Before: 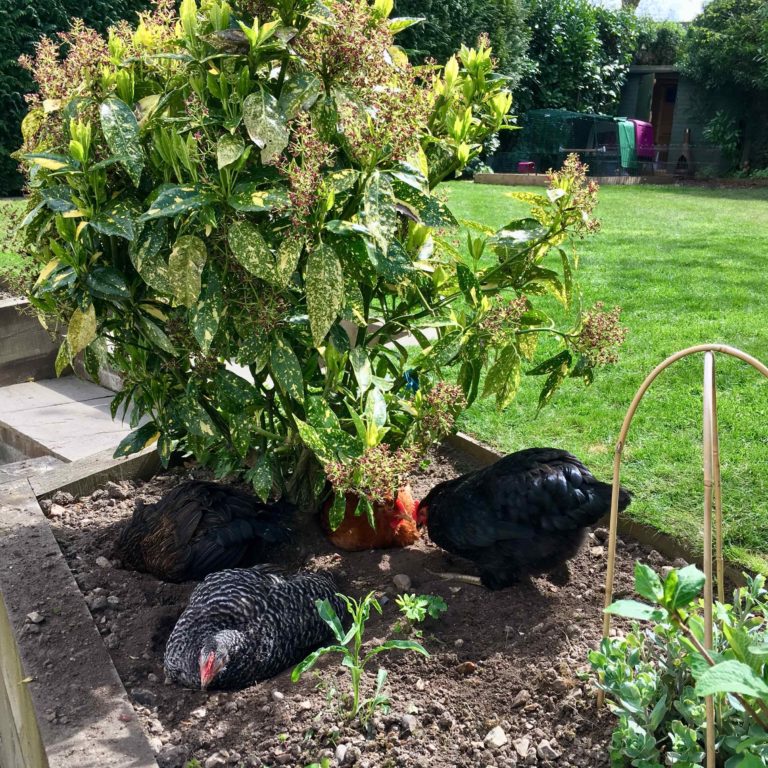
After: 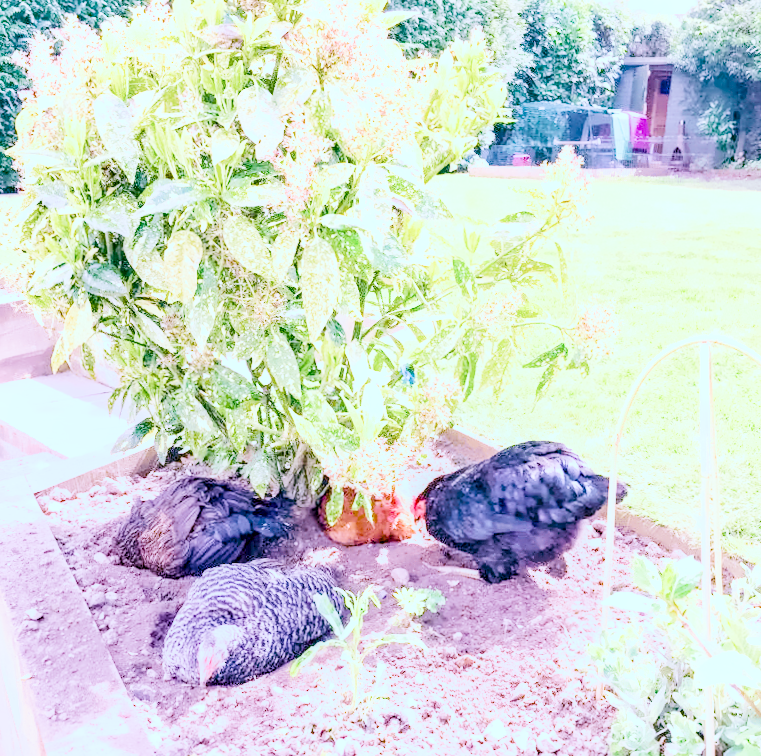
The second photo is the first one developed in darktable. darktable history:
local contrast: on, module defaults
color calibration: illuminant as shot in camera, x 0.358, y 0.373, temperature 4628.91 K
denoise (profiled): preserve shadows 1.52, scattering 0.002, a [-1, 0, 0], compensate highlight preservation false
haze removal: compatibility mode true, adaptive false
hot pixels: on, module defaults
lens correction: scale 1, crop 1, focal 16, aperture 5.6, distance 1000, camera "Canon EOS RP", lens "Canon RF 16mm F2.8 STM"
white balance: red 2.229, blue 1.46
velvia: on, module defaults
filmic rgb: black relative exposure -9.22 EV, white relative exposure 6.77 EV, hardness 3.07, contrast 1.05
shadows and highlights: shadows 0, highlights 40
color balance rgb "basic colorfulness: vibrant colors": perceptual saturation grading › global saturation 20%, perceptual saturation grading › highlights -25%, perceptual saturation grading › shadows 50%
color balance: mode lift, gamma, gain (sRGB), lift [0.997, 0.979, 1.021, 1.011], gamma [1, 1.084, 0.916, 0.998], gain [1, 0.87, 1.13, 1.101], contrast 4.55%, contrast fulcrum 38.24%, output saturation 104.09%
rotate and perspective: rotation -0.45°, automatic cropping original format, crop left 0.008, crop right 0.992, crop top 0.012, crop bottom 0.988
exposure "scene-referred default": black level correction 0, exposure 0.7 EV, compensate exposure bias true, compensate highlight preservation false
highlight reconstruction: method reconstruct in LCh
tone equalizer "contrast tone curve: strong": -8 EV -1.08 EV, -7 EV -1.01 EV, -6 EV -0.867 EV, -5 EV -0.578 EV, -3 EV 0.578 EV, -2 EV 0.867 EV, -1 EV 1.01 EV, +0 EV 1.08 EV, edges refinement/feathering 500, mask exposure compensation -1.57 EV, preserve details no
